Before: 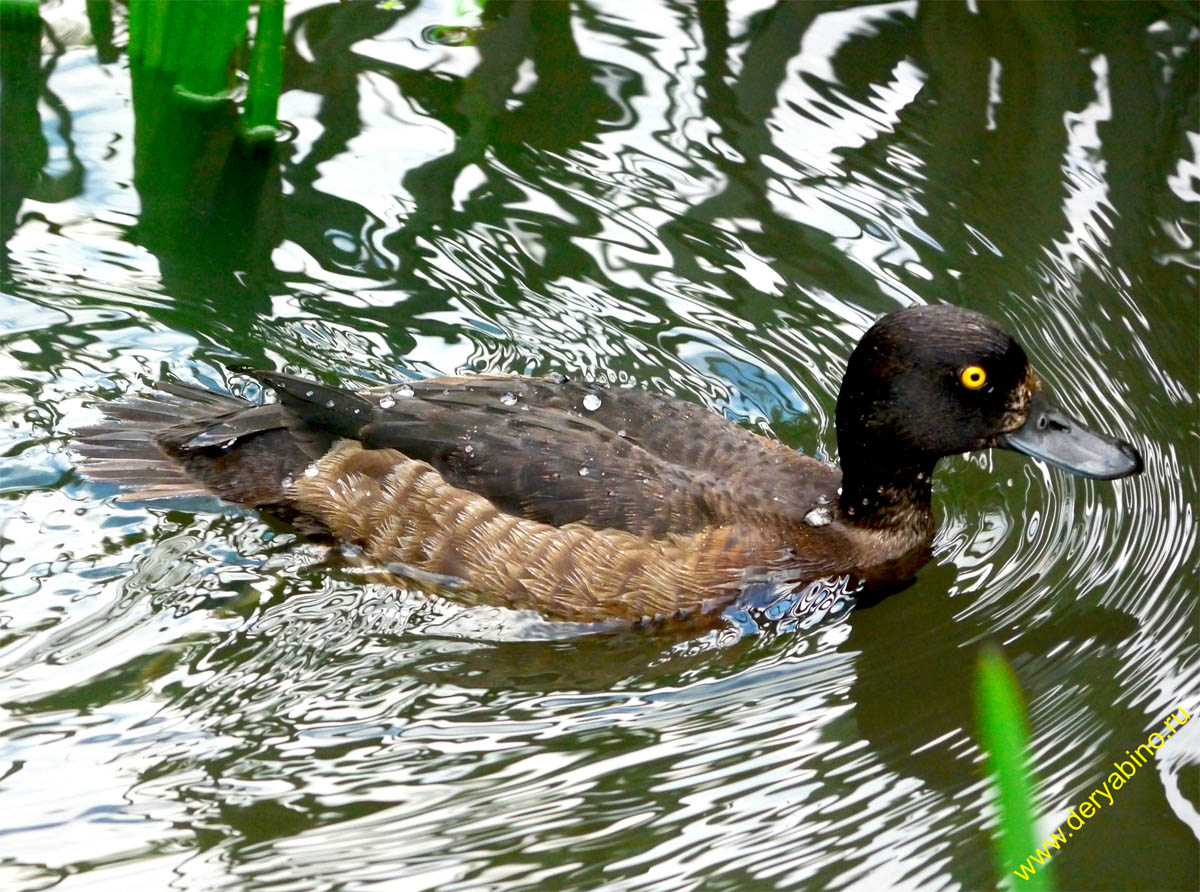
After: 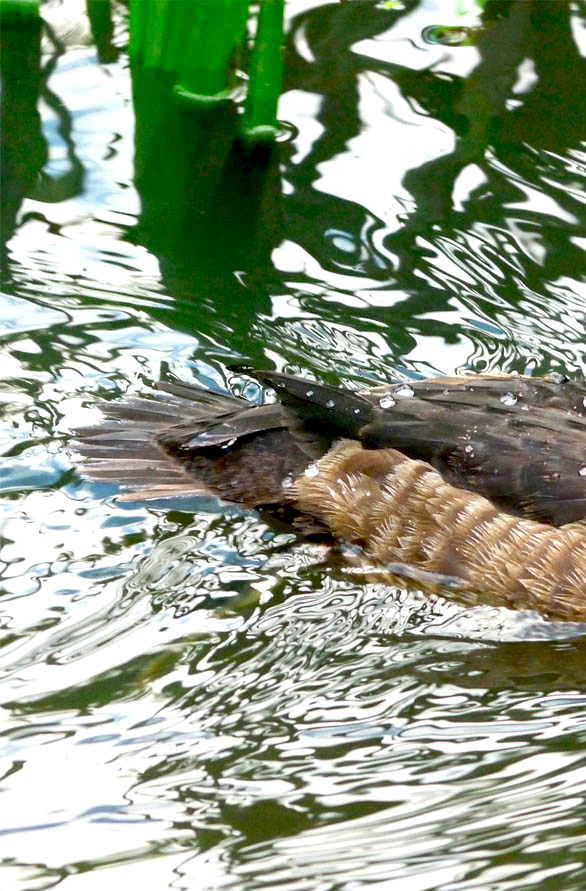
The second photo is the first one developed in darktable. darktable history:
exposure: black level correction 0.007, exposure 0.155 EV, compensate exposure bias true, compensate highlight preservation false
crop and rotate: left 0.004%, top 0%, right 51.117%
